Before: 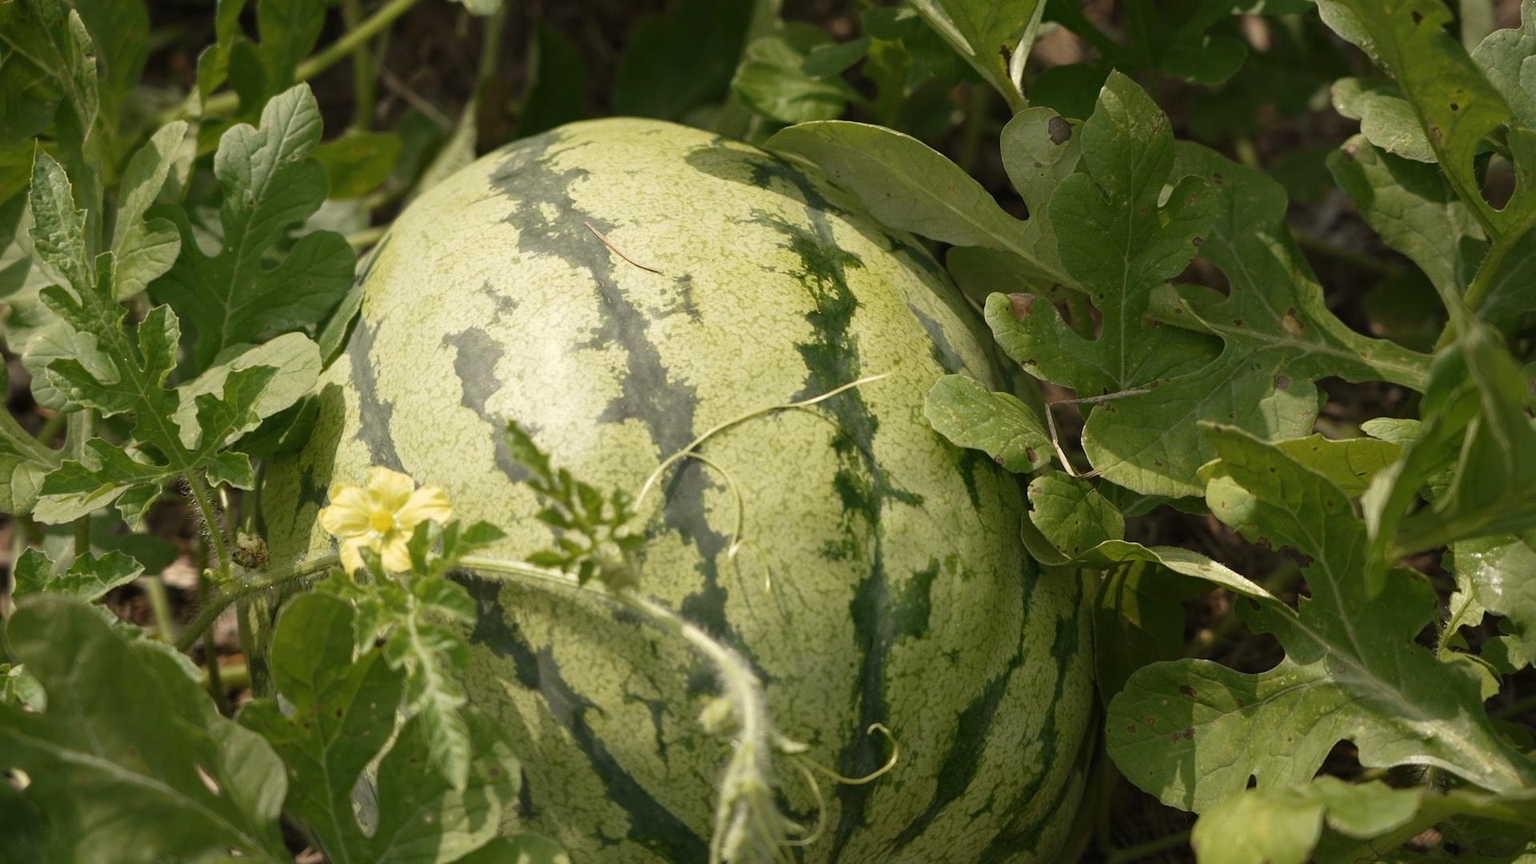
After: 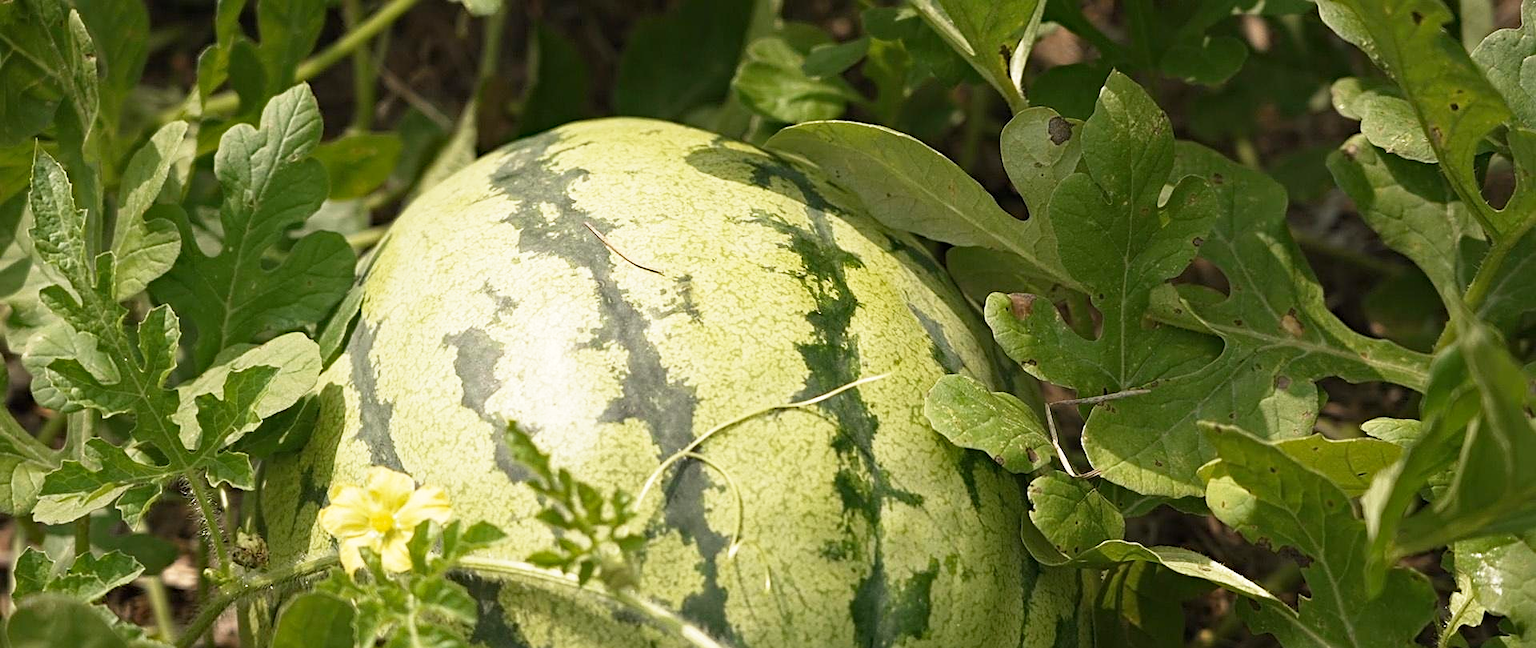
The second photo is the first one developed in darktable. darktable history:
base curve: curves: ch0 [(0, 0) (0.579, 0.807) (1, 1)], preserve colors none
sharpen: on, module defaults
haze removal: compatibility mode true, adaptive false
crop: bottom 24.967%
